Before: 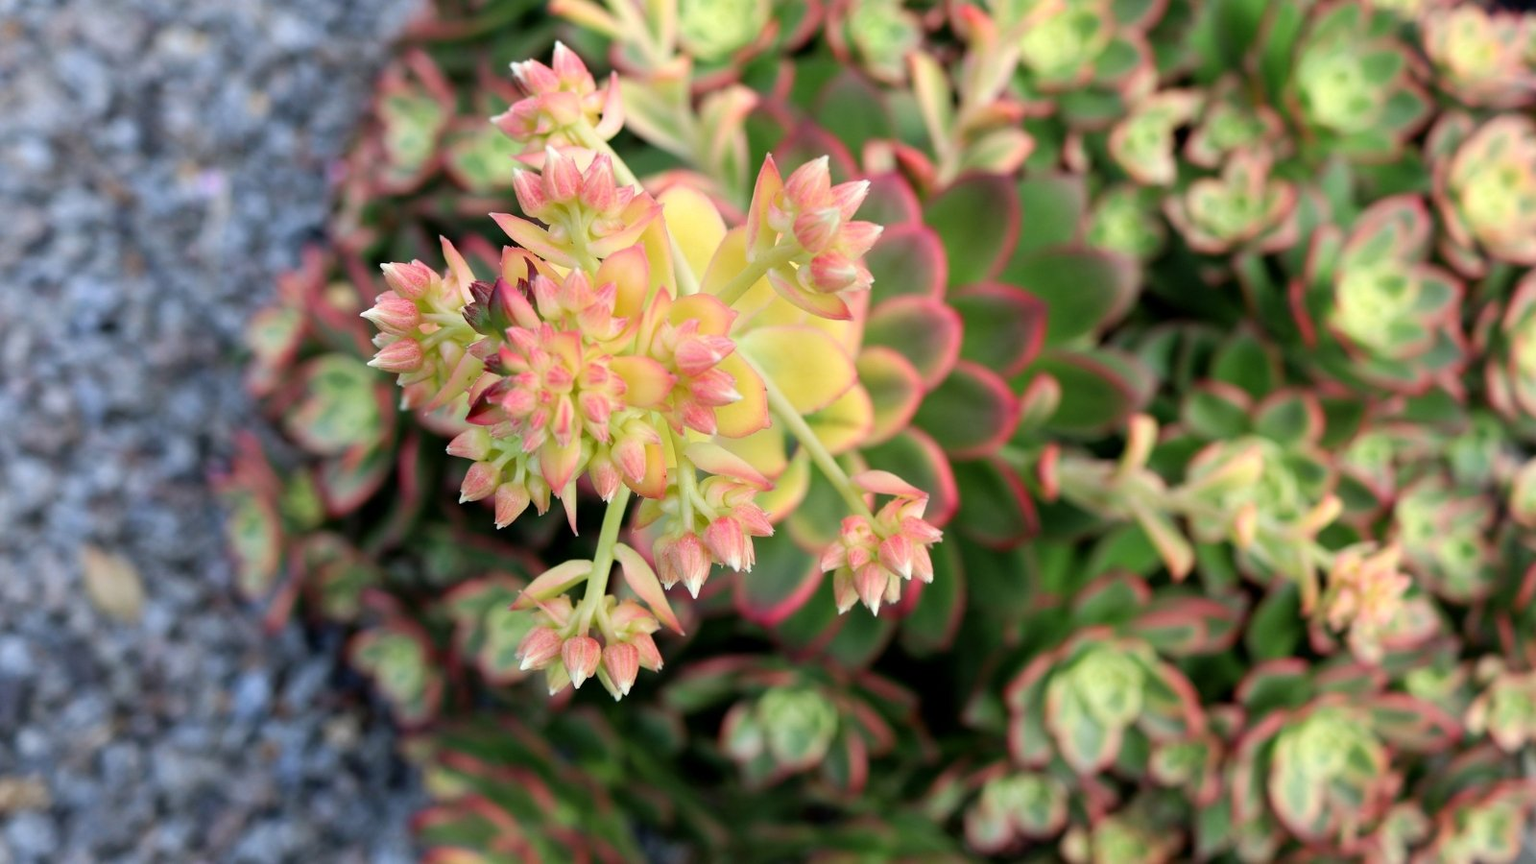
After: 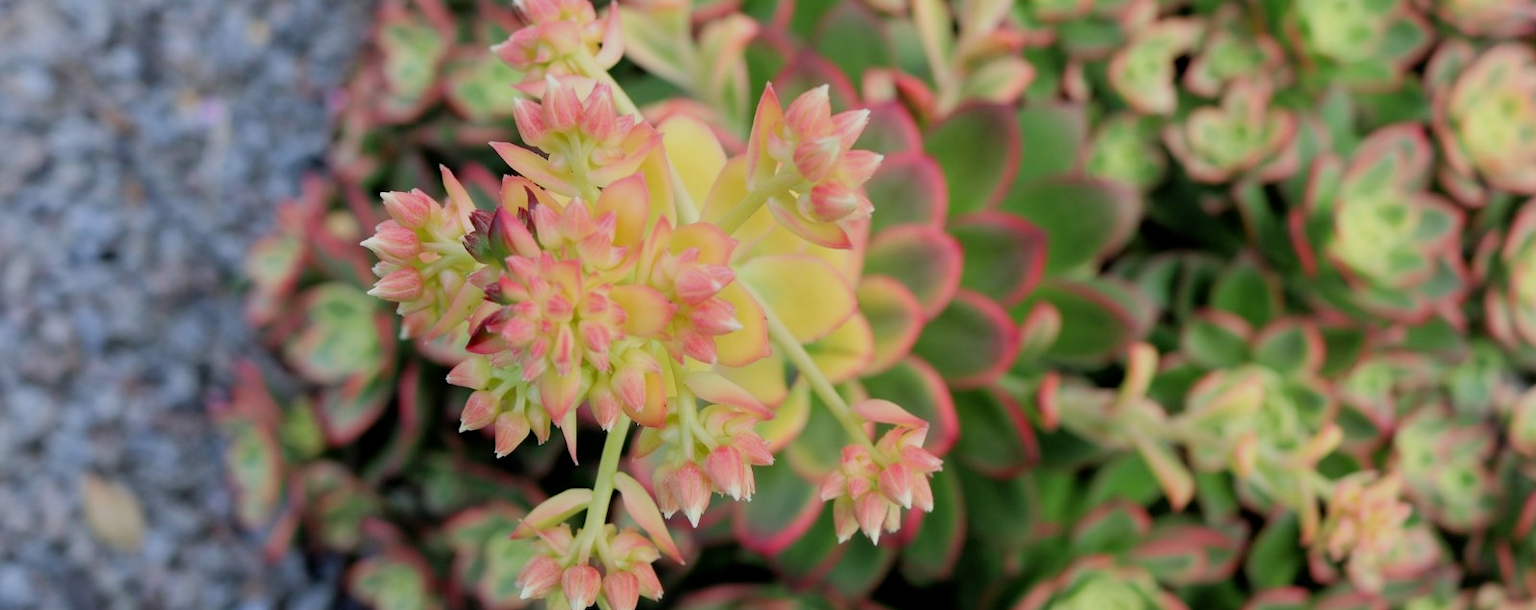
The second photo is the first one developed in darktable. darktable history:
crop and rotate: top 8.293%, bottom 20.996%
filmic rgb: middle gray luminance 18.42%, black relative exposure -10.5 EV, white relative exposure 3.4 EV, threshold 6 EV, target black luminance 0%, hardness 6.03, latitude 99%, contrast 0.847, shadows ↔ highlights balance 0.505%, add noise in highlights 0, preserve chrominance max RGB, color science v3 (2019), use custom middle-gray values true, iterations of high-quality reconstruction 0, contrast in highlights soft, enable highlight reconstruction true
